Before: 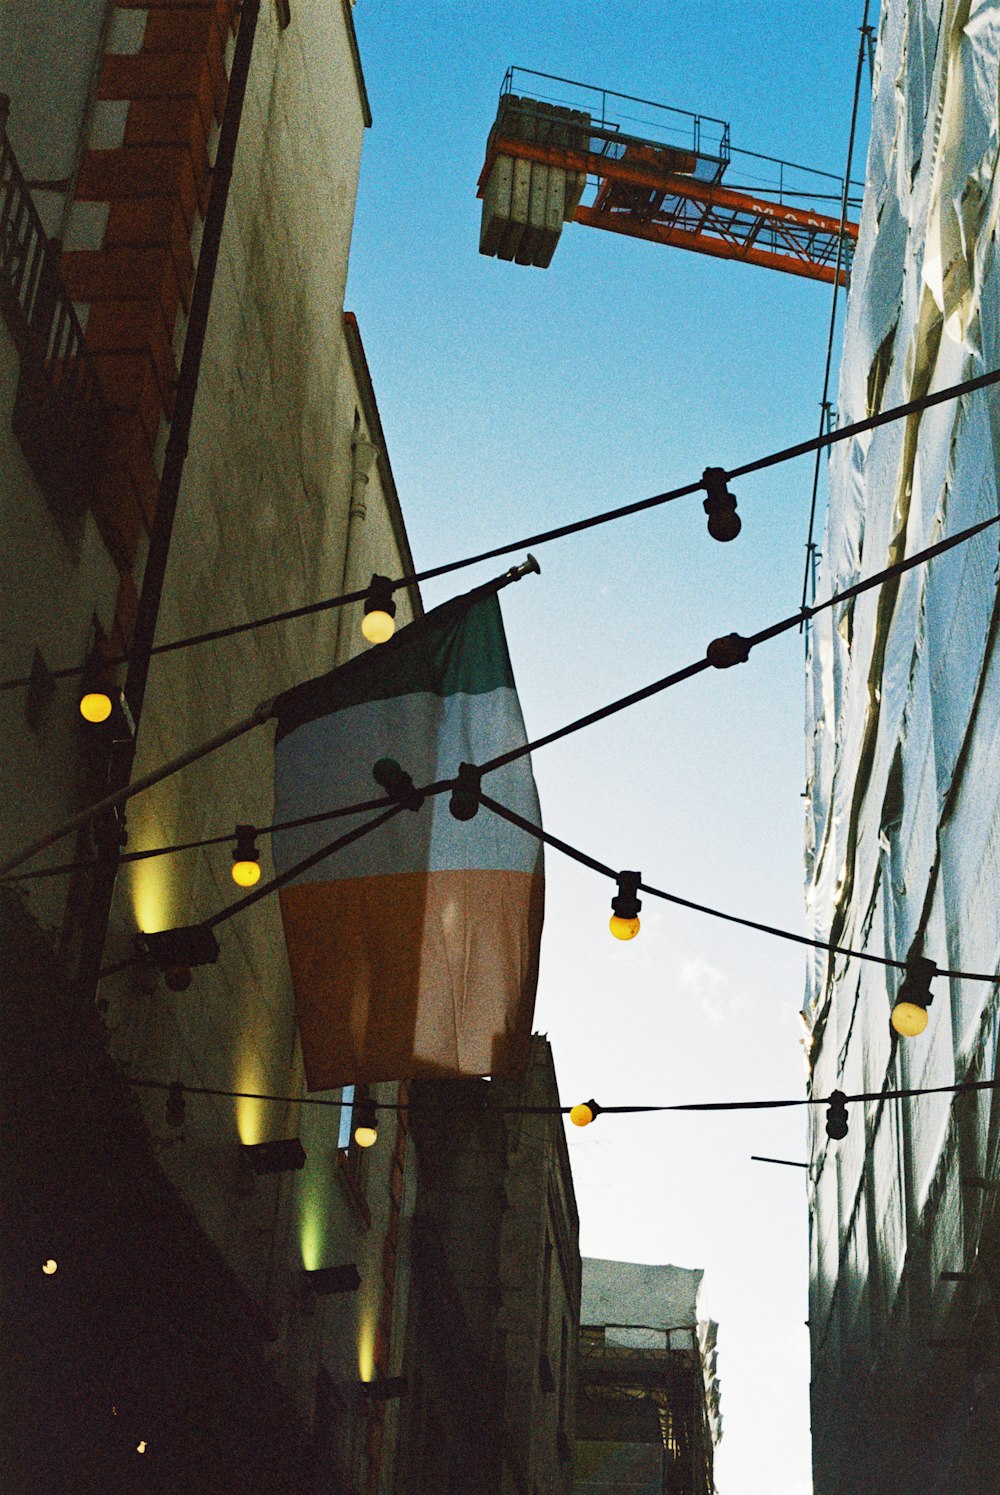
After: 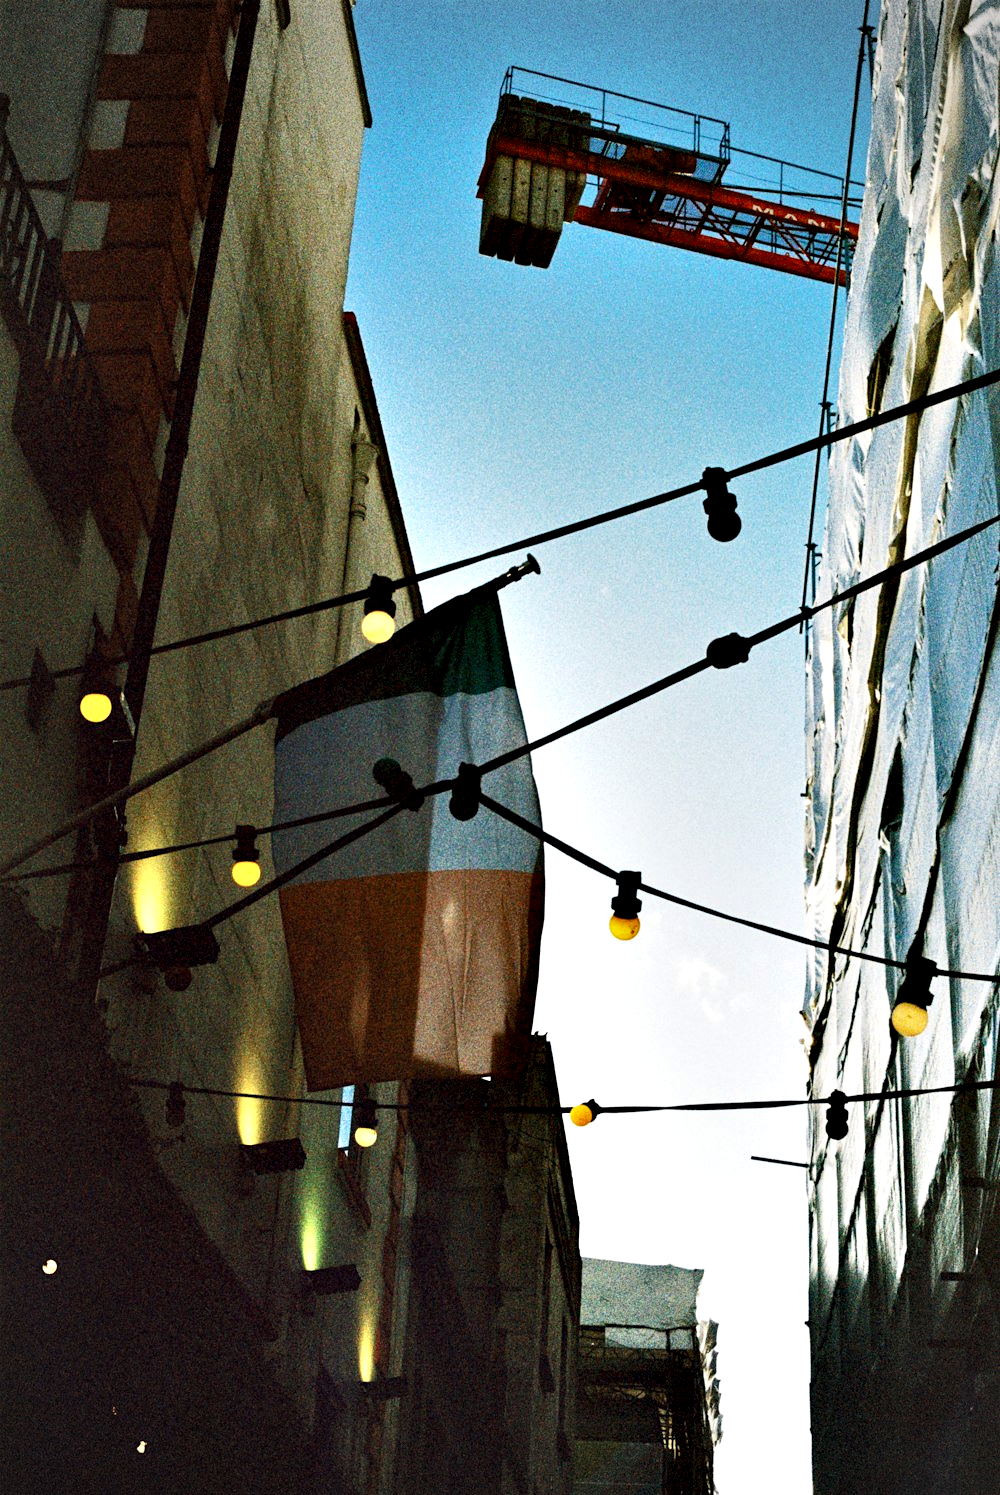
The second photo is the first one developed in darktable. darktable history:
vignetting: brightness -0.575
contrast equalizer: y [[0.6 ×6], [0.55 ×6], [0 ×6], [0 ×6], [0 ×6]]
tone equalizer: edges refinement/feathering 500, mask exposure compensation -1.57 EV, preserve details no
